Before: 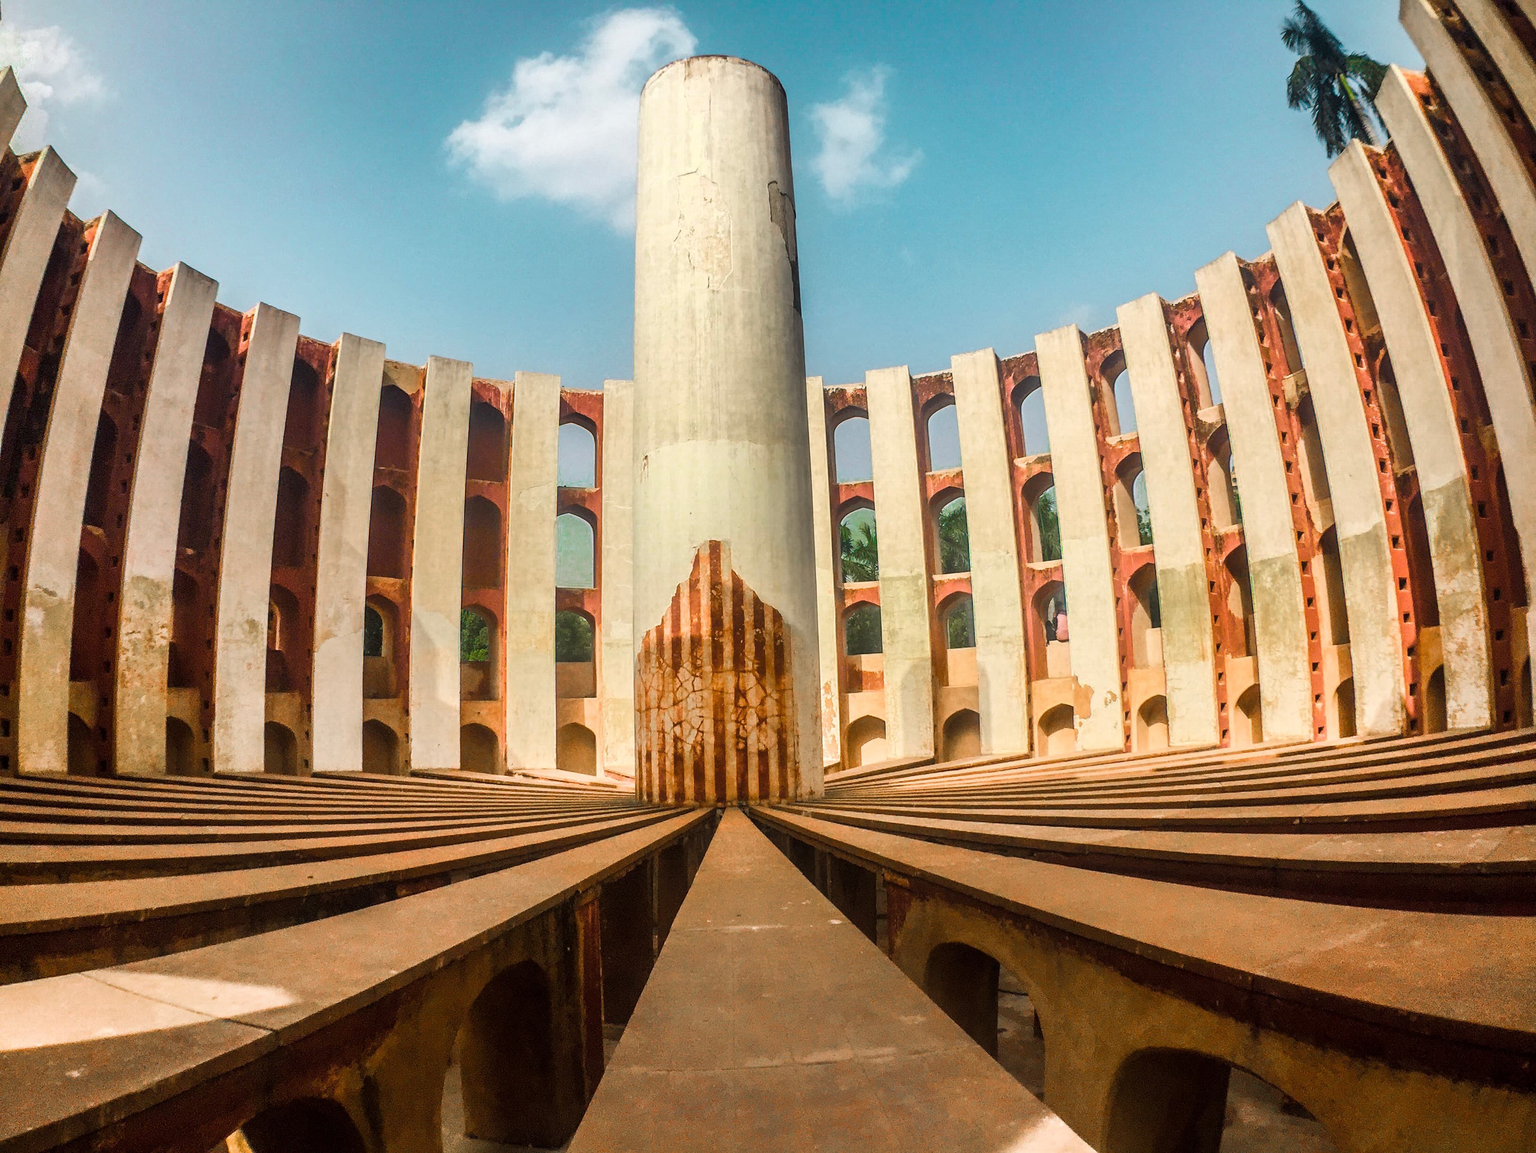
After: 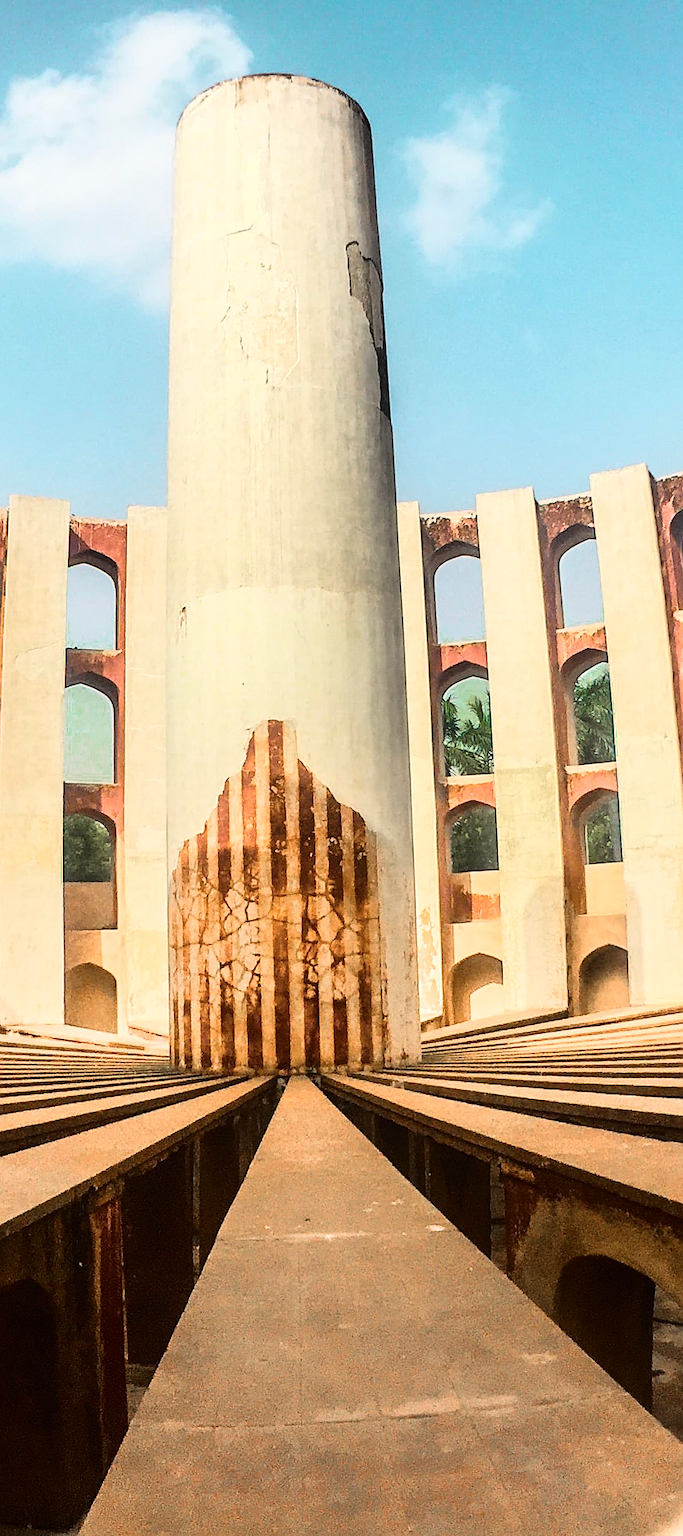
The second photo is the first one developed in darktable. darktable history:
sharpen: on, module defaults
tone curve: curves: ch0 [(0, 0) (0.003, 0.011) (0.011, 0.014) (0.025, 0.023) (0.044, 0.035) (0.069, 0.047) (0.1, 0.065) (0.136, 0.098) (0.177, 0.139) (0.224, 0.214) (0.277, 0.306) (0.335, 0.392) (0.399, 0.484) (0.468, 0.584) (0.543, 0.68) (0.623, 0.772) (0.709, 0.847) (0.801, 0.905) (0.898, 0.951) (1, 1)], color space Lab, independent channels, preserve colors none
crop: left 33.109%, right 33.452%
